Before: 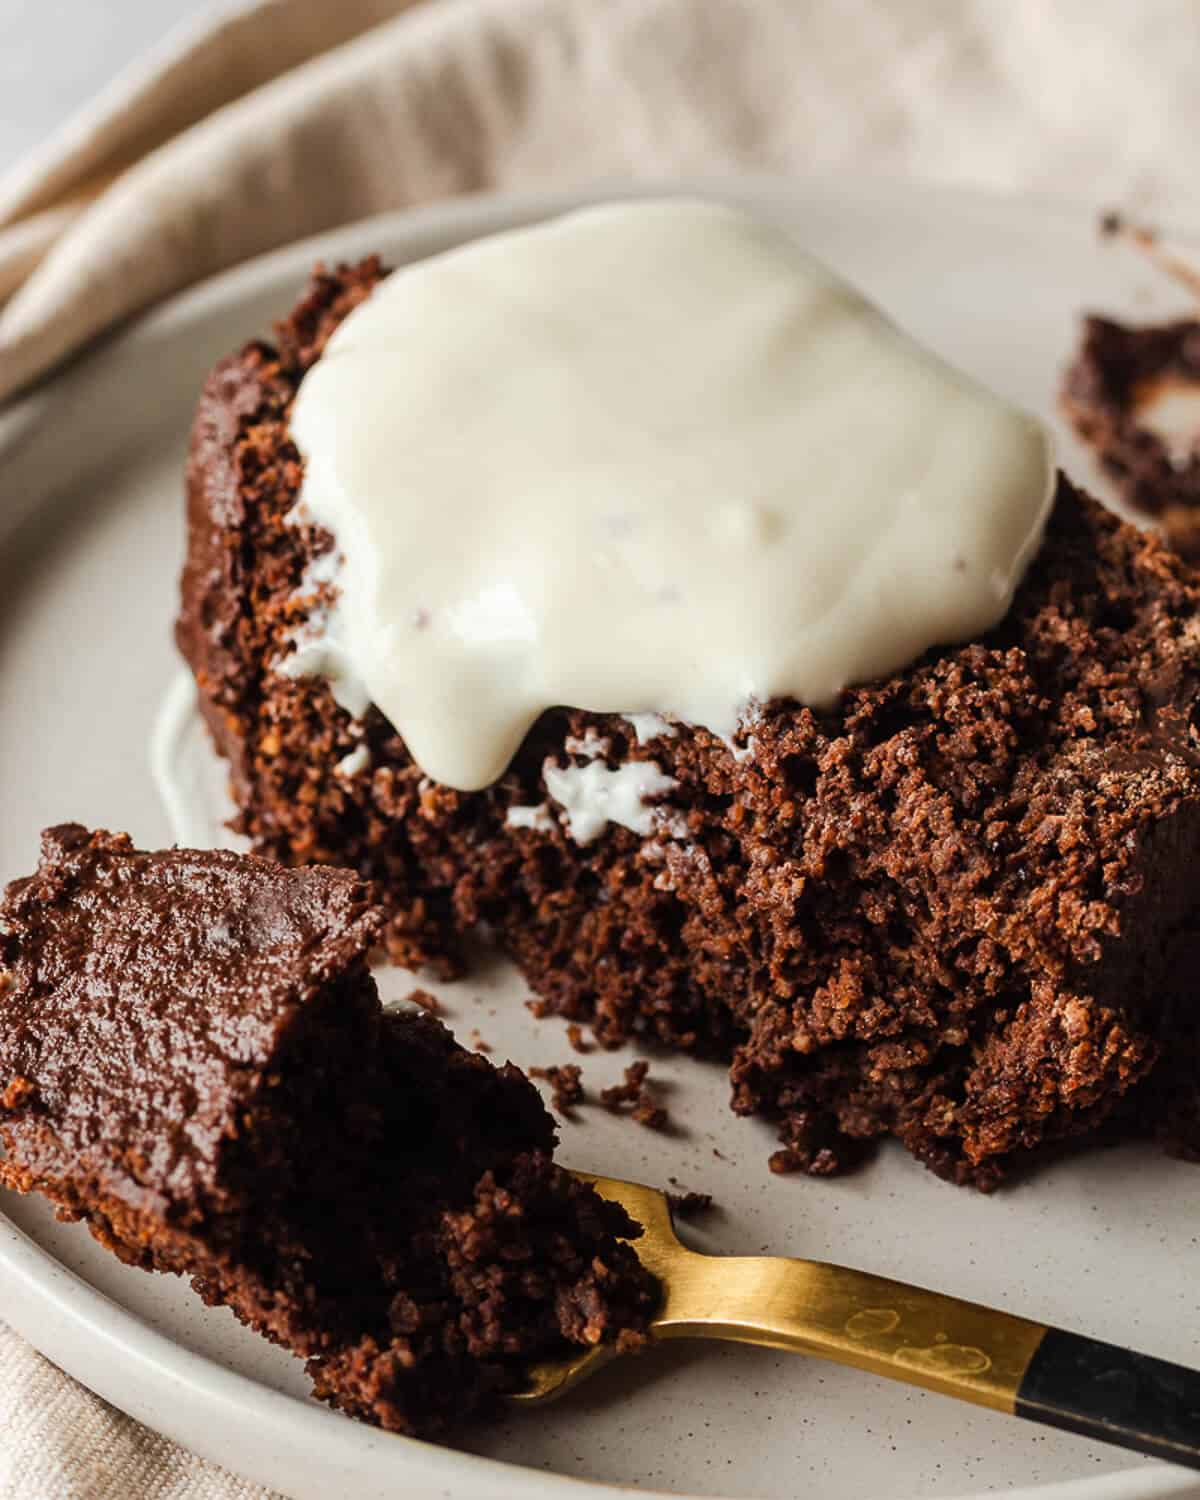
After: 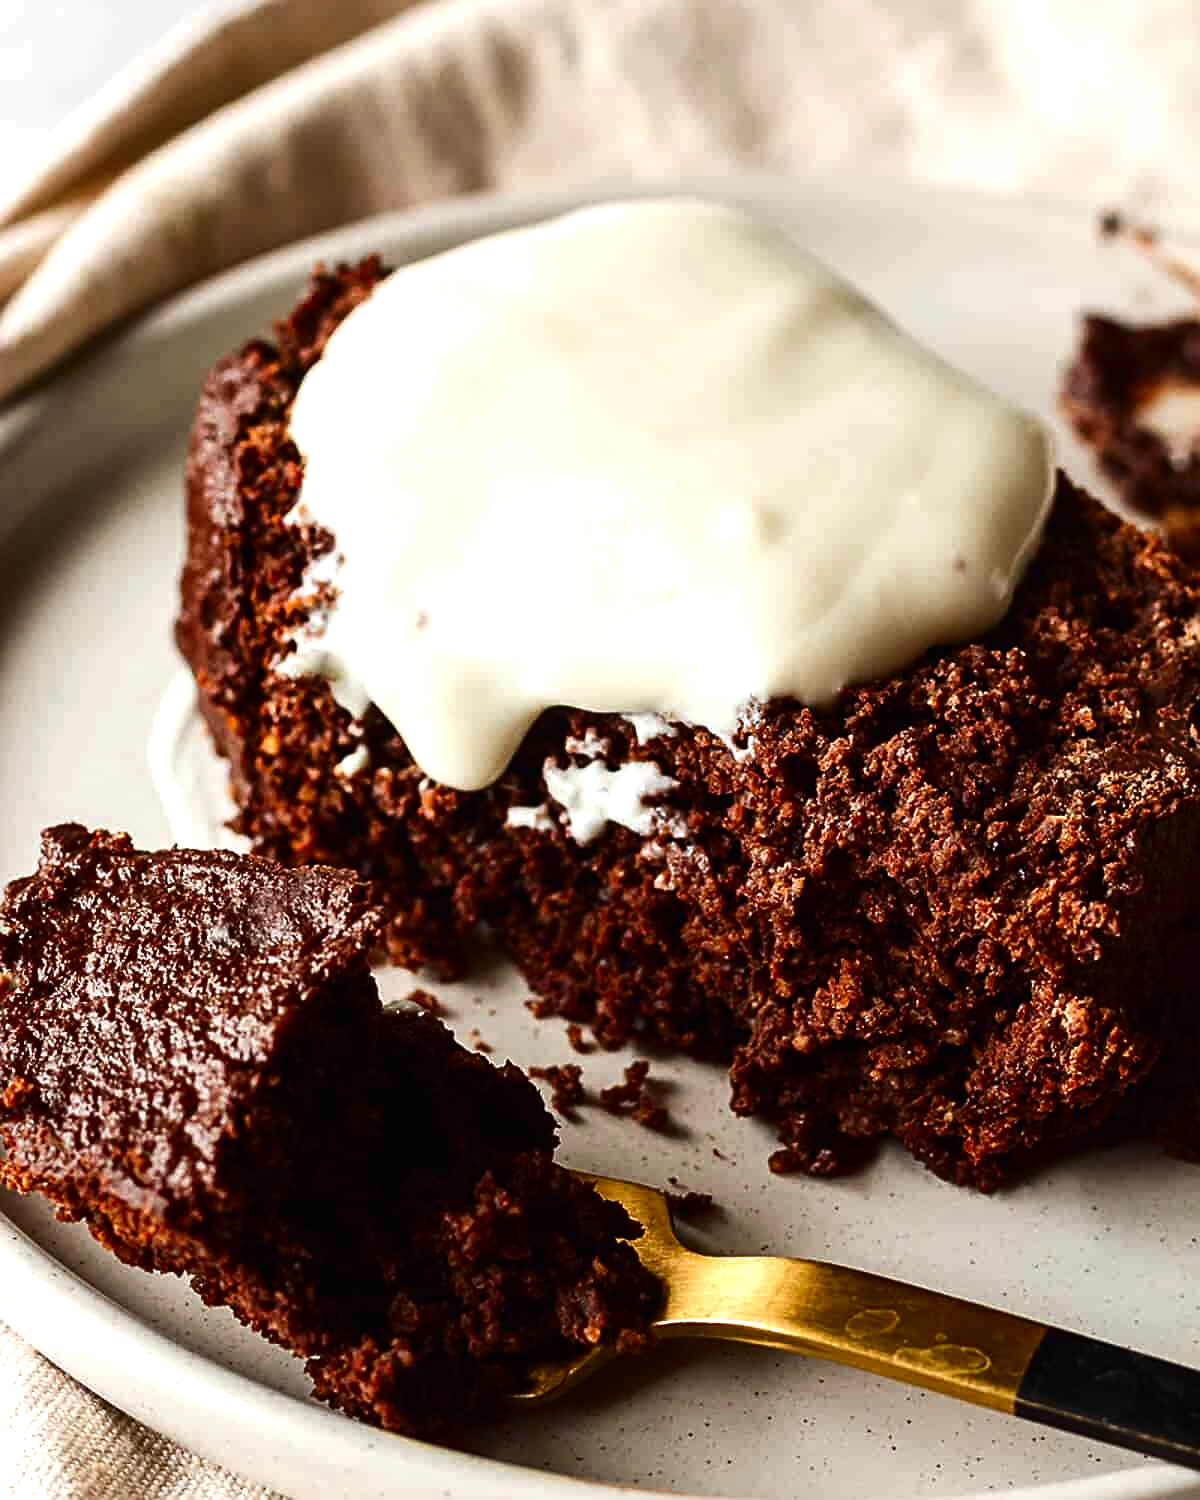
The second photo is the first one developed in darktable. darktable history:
color balance rgb: perceptual saturation grading › global saturation -1%
exposure: black level correction -0.002, exposure 0.54 EV, compensate highlight preservation false
contrast brightness saturation: contrast 0.1, brightness -0.26, saturation 0.14
sharpen: on, module defaults
